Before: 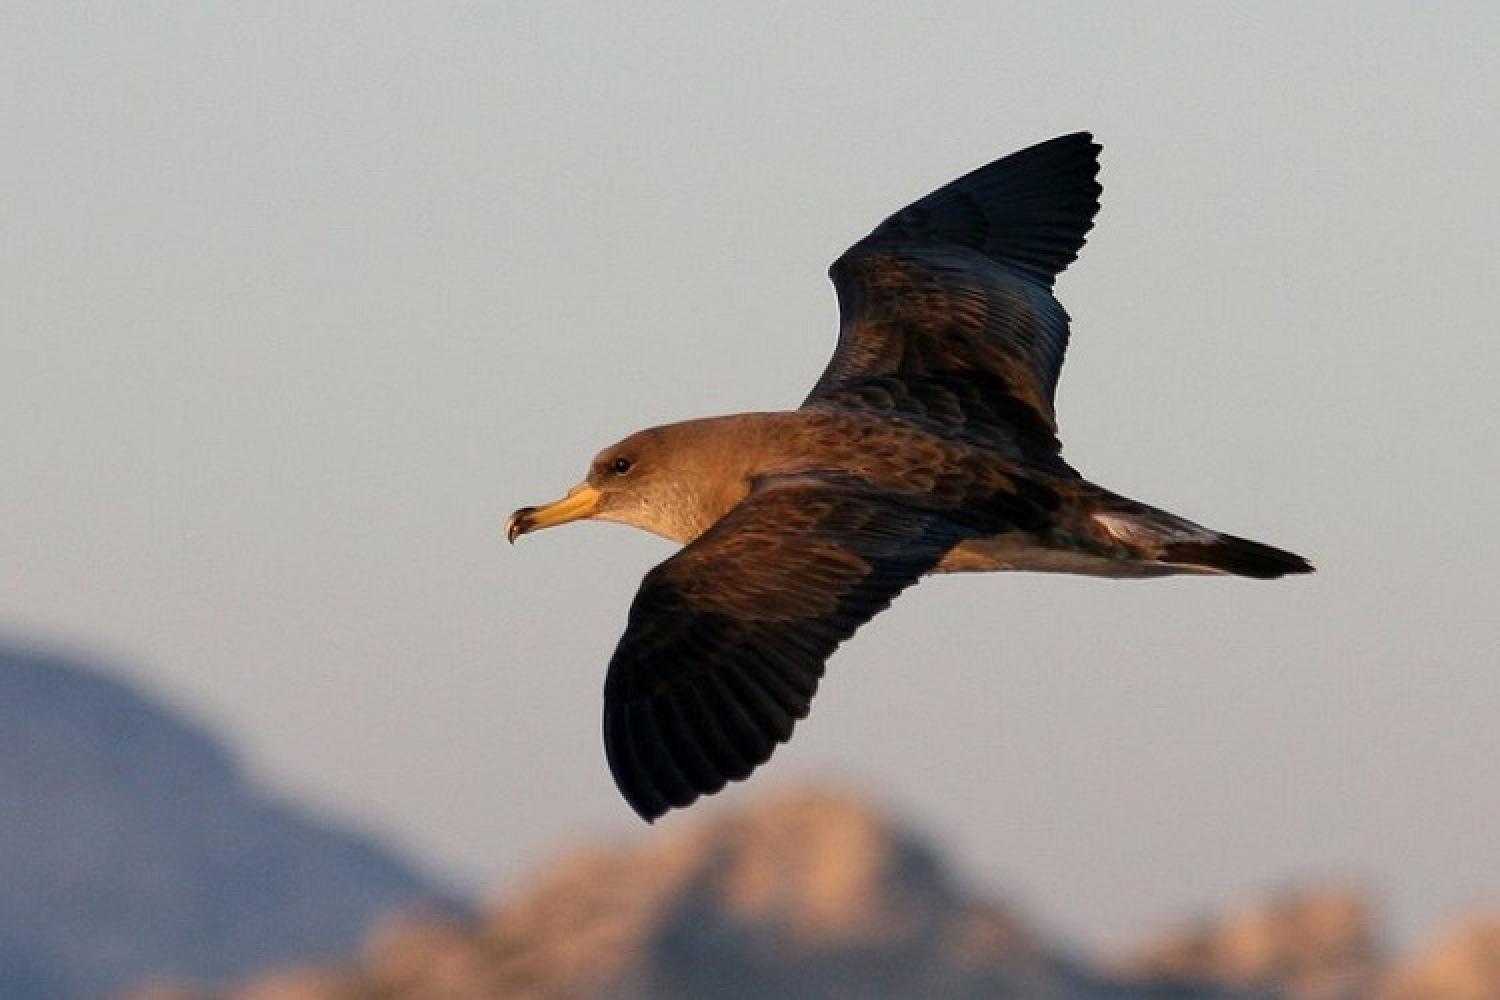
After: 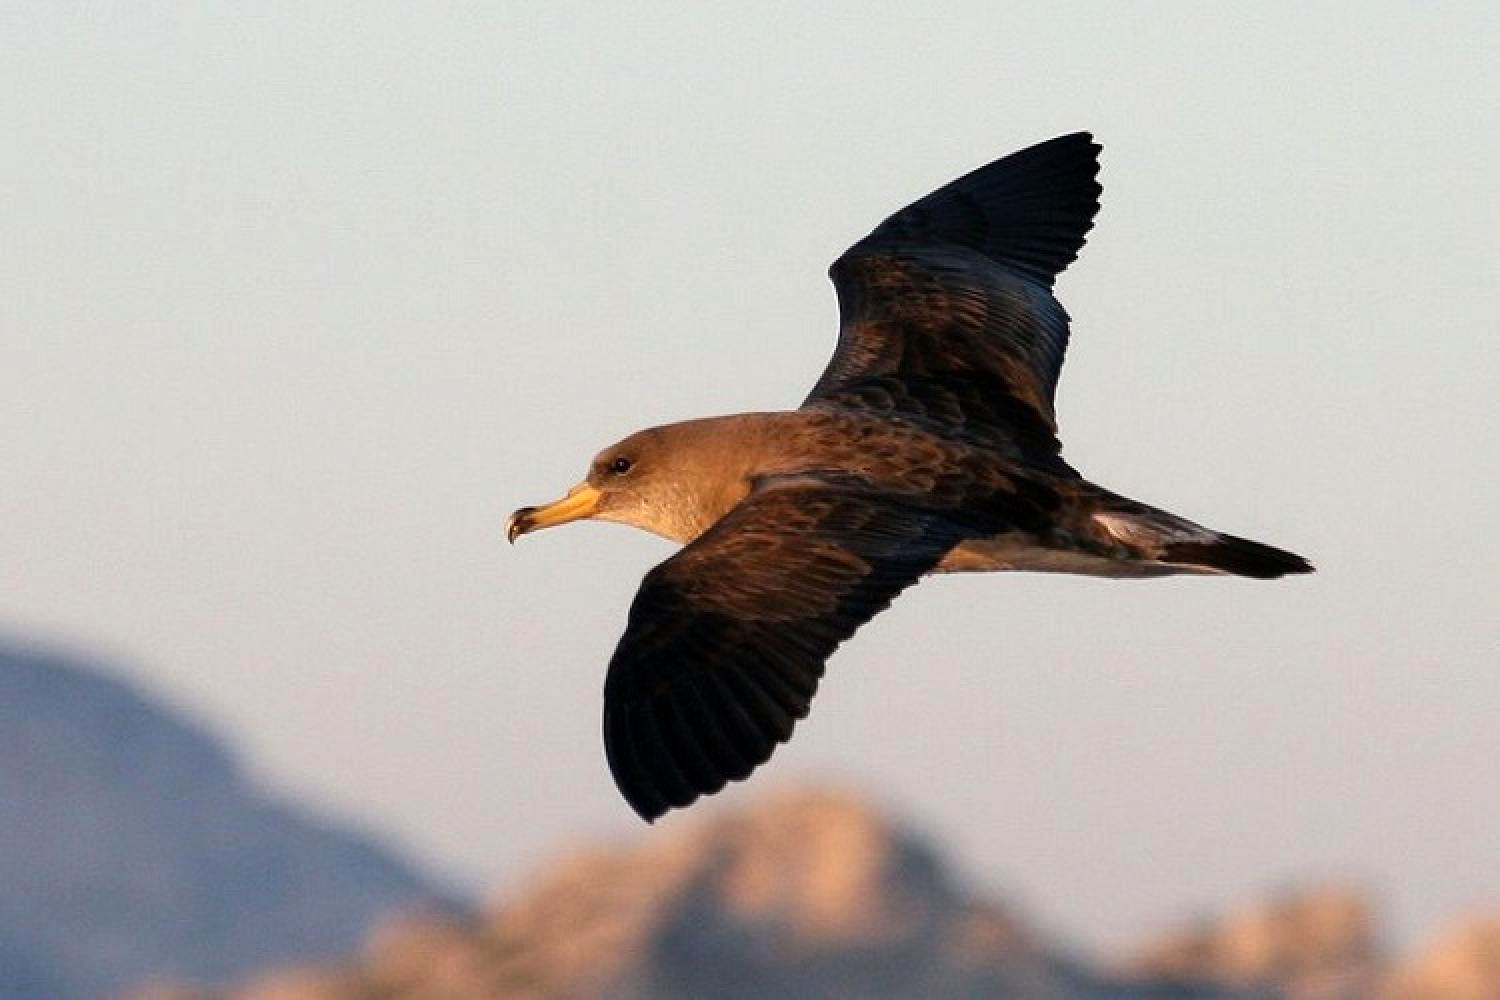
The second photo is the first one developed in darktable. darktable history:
tone equalizer: -8 EV -0.394 EV, -7 EV -0.42 EV, -6 EV -0.356 EV, -5 EV -0.201 EV, -3 EV 0.249 EV, -2 EV 0.338 EV, -1 EV 0.37 EV, +0 EV 0.413 EV
